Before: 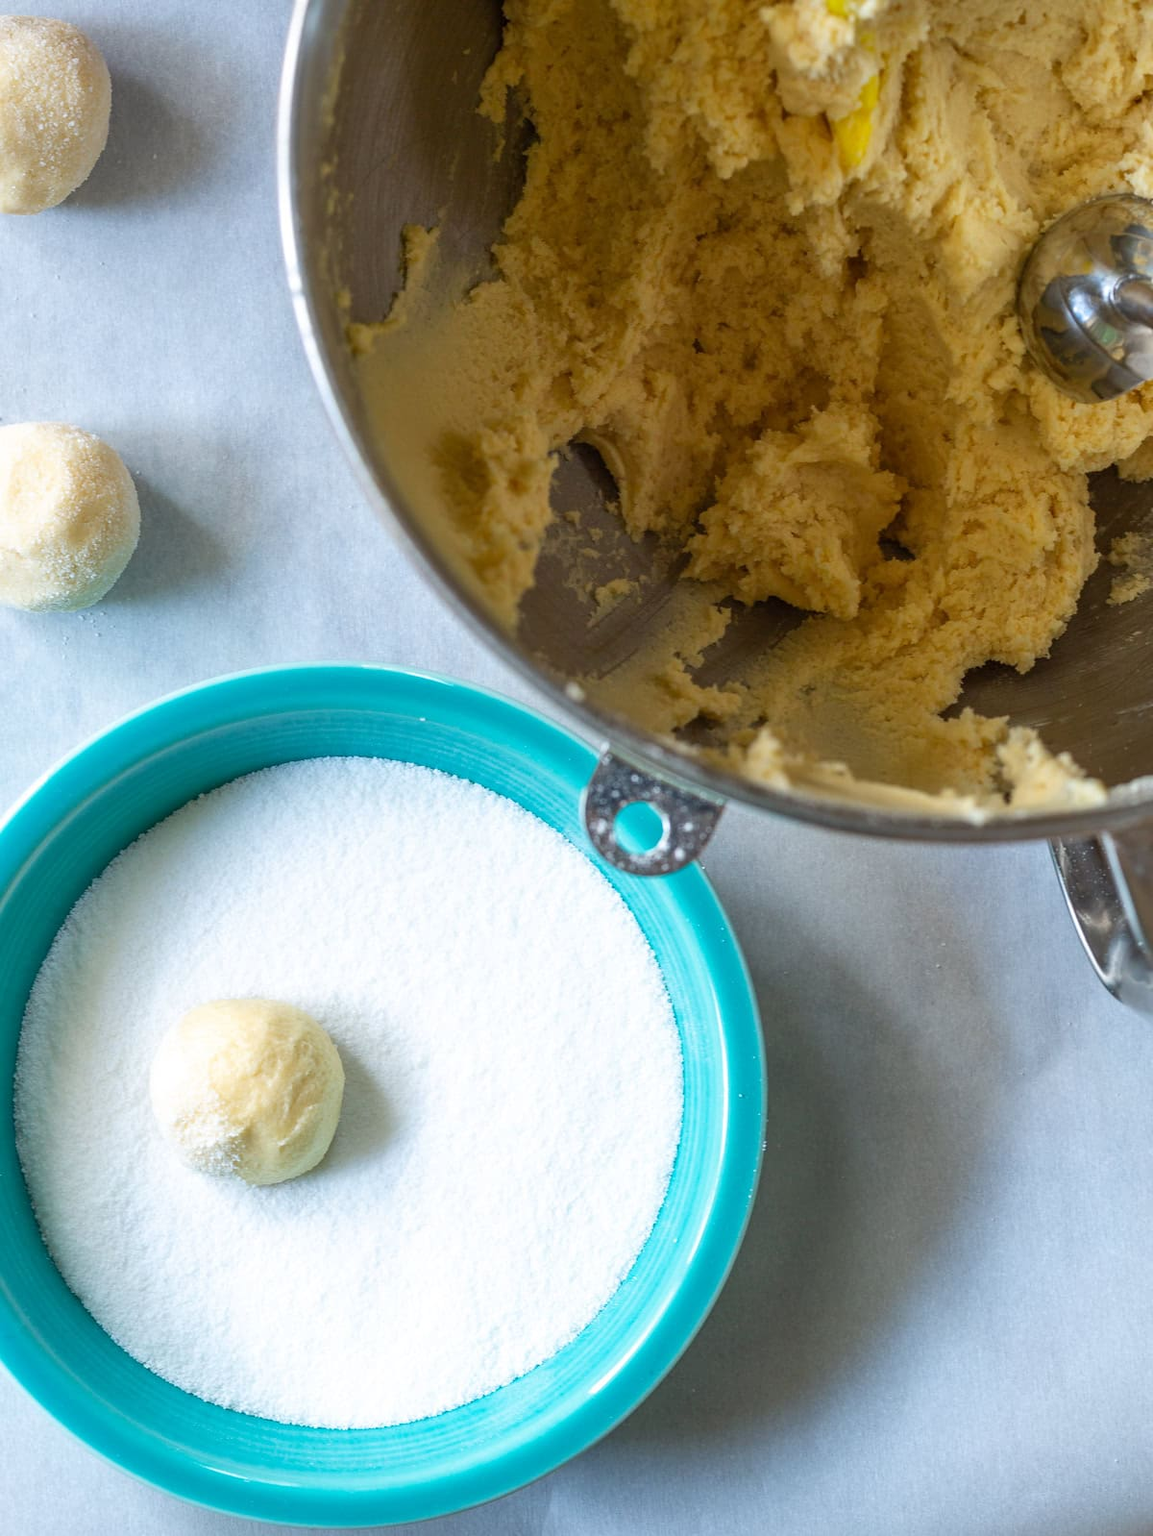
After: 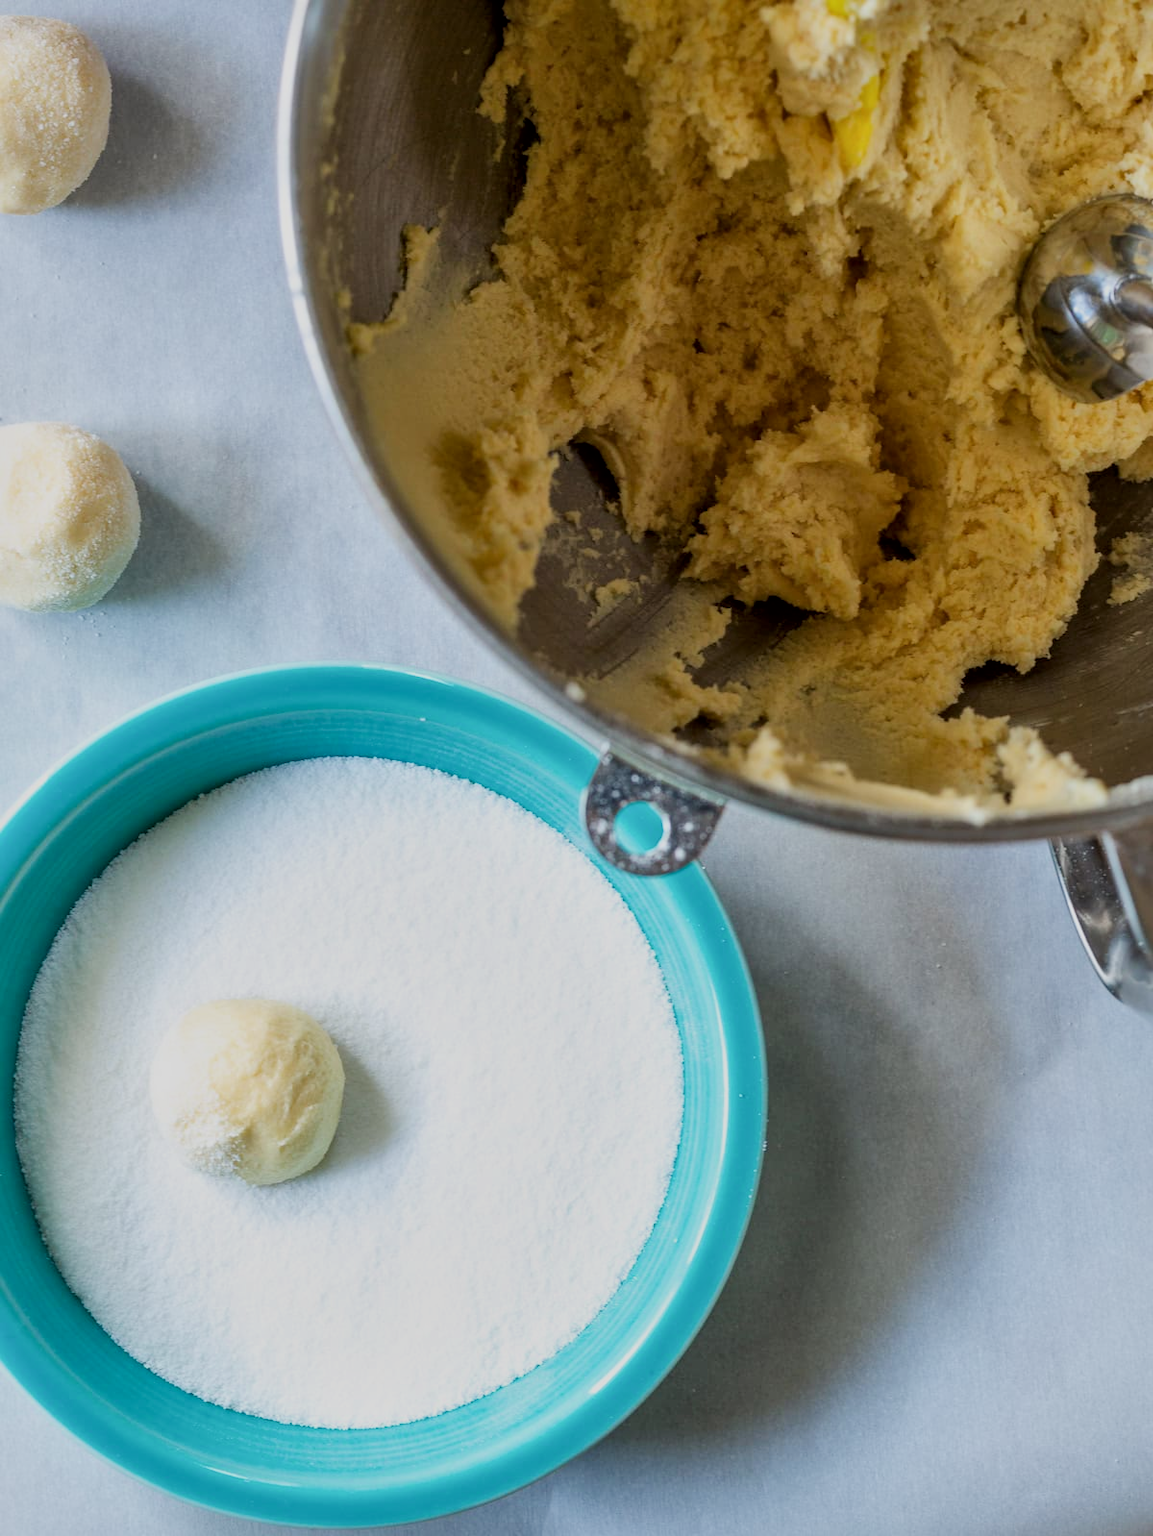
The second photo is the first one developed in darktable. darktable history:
filmic rgb: black relative exposure -7.65 EV, white relative exposure 4.56 EV, threshold 2.97 EV, hardness 3.61, enable highlight reconstruction true
contrast equalizer: y [[0.5 ×4, 0.483, 0.43], [0.5 ×6], [0.5 ×6], [0 ×6], [0 ×6]]
local contrast: mode bilateral grid, contrast 19, coarseness 49, detail 132%, midtone range 0.2
